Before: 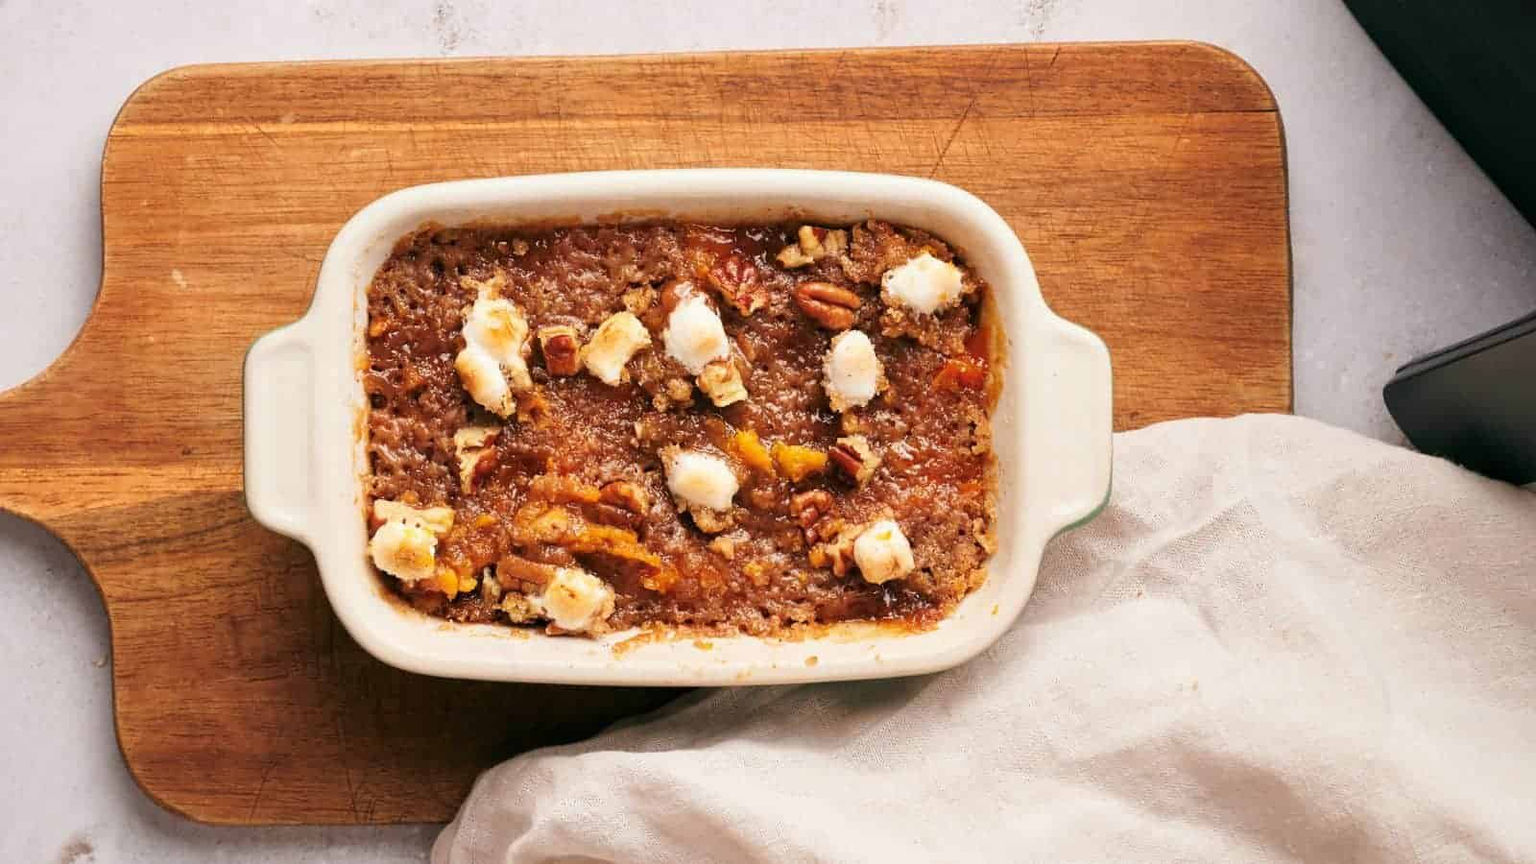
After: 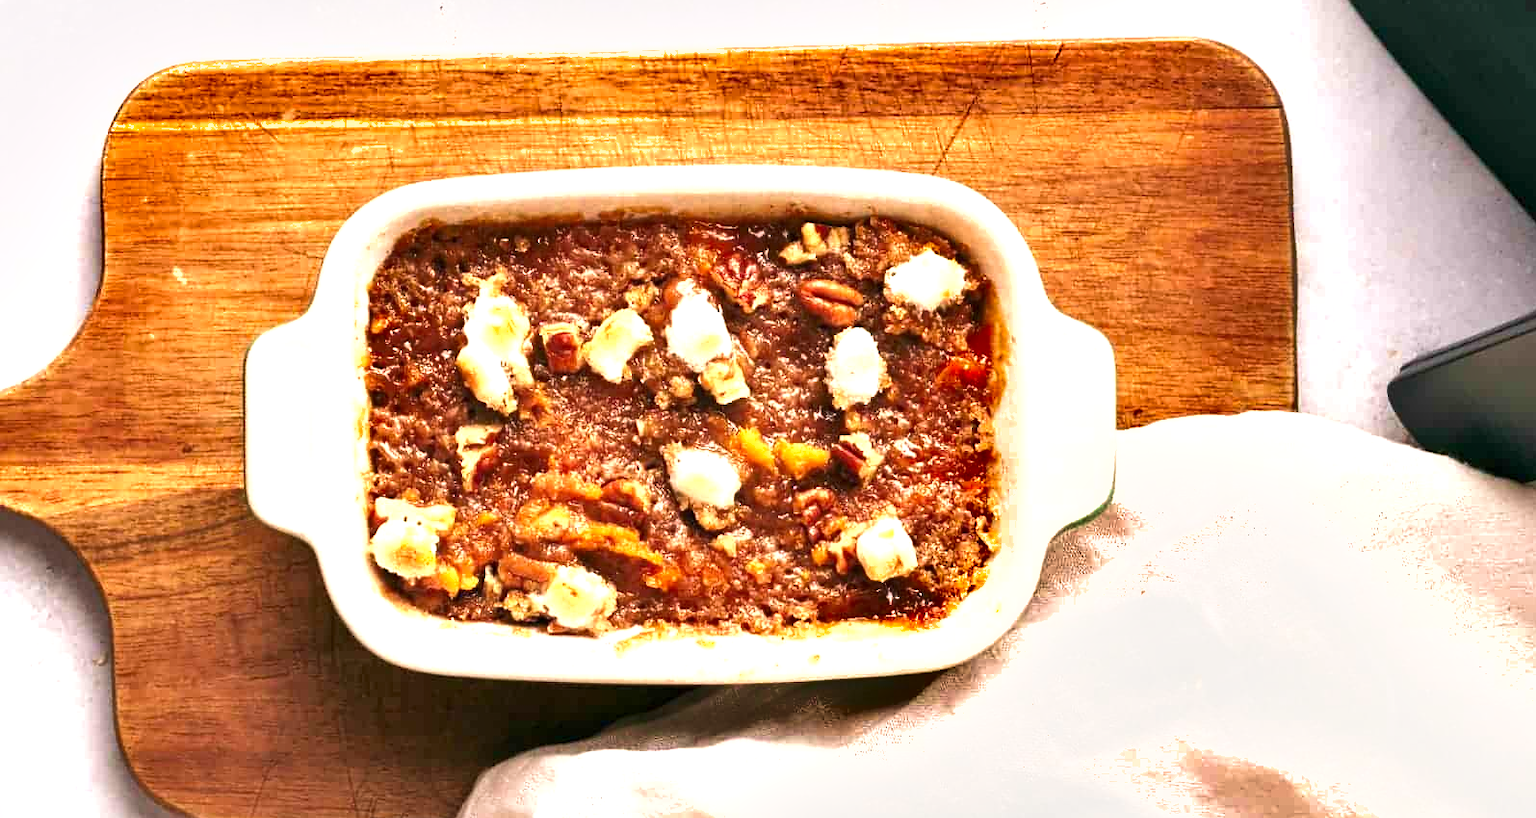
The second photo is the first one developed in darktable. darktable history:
crop: top 0.448%, right 0.264%, bottom 5.045%
exposure: exposure 1 EV, compensate highlight preservation false
velvia: on, module defaults
shadows and highlights: soften with gaussian
